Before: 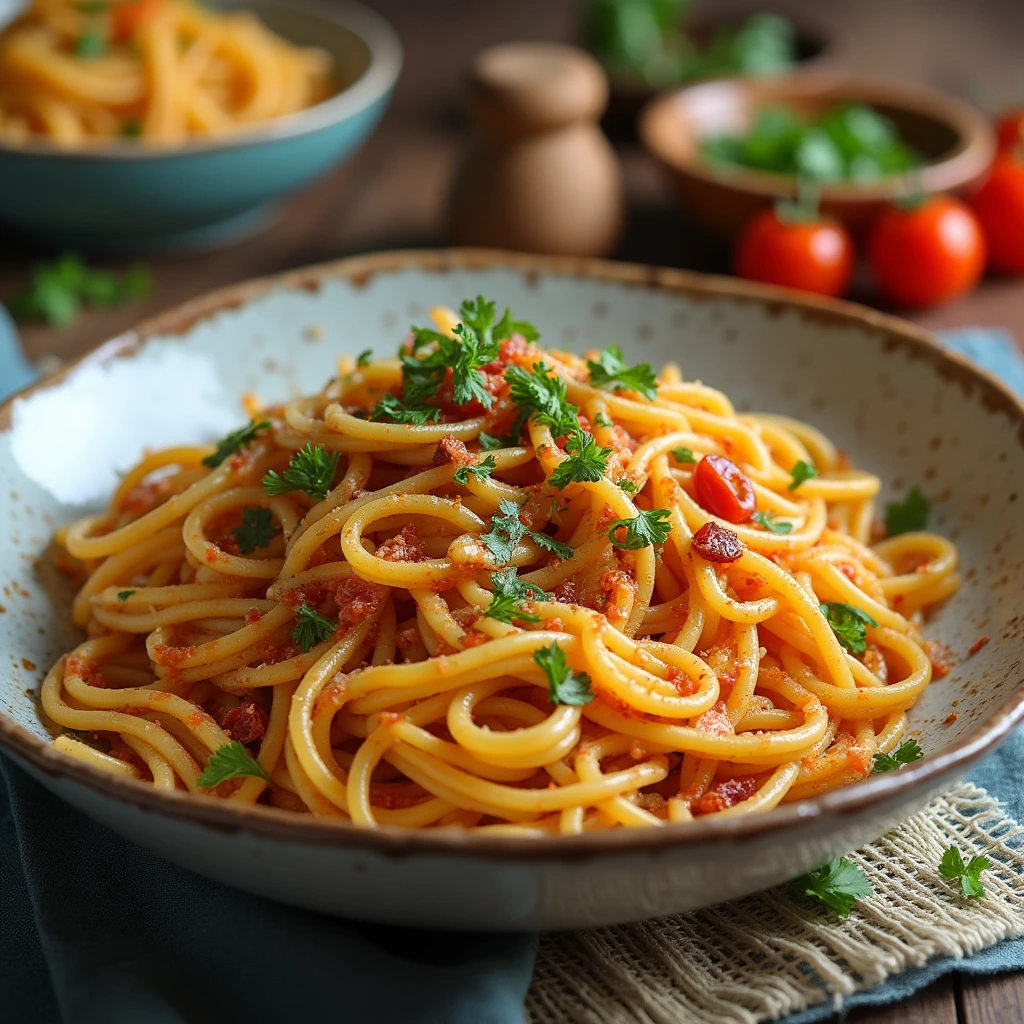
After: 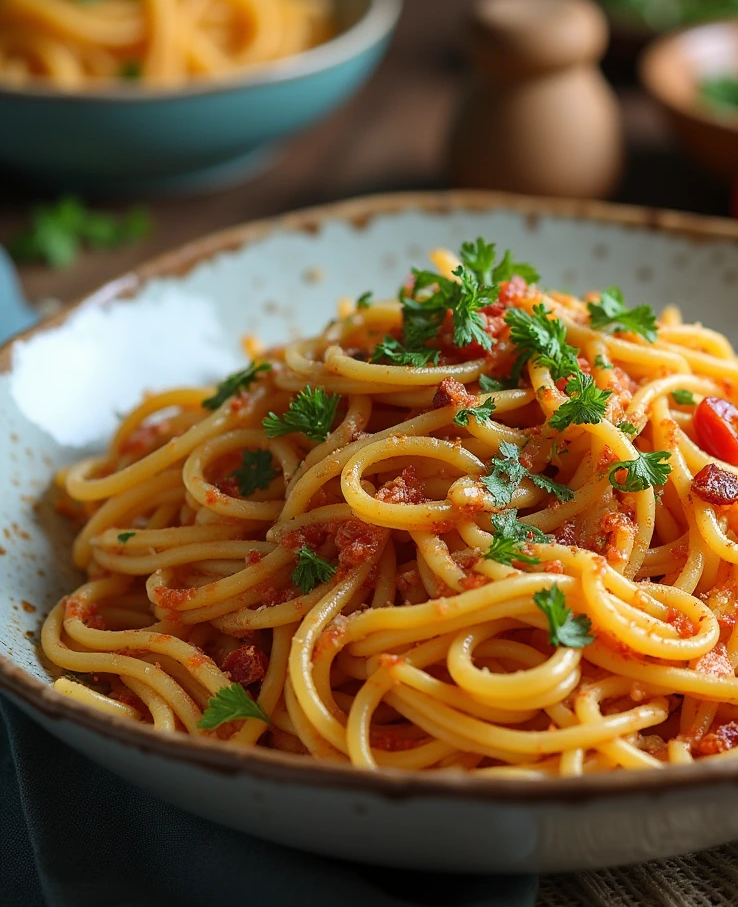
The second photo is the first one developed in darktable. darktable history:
crop: top 5.752%, right 27.878%, bottom 5.596%
